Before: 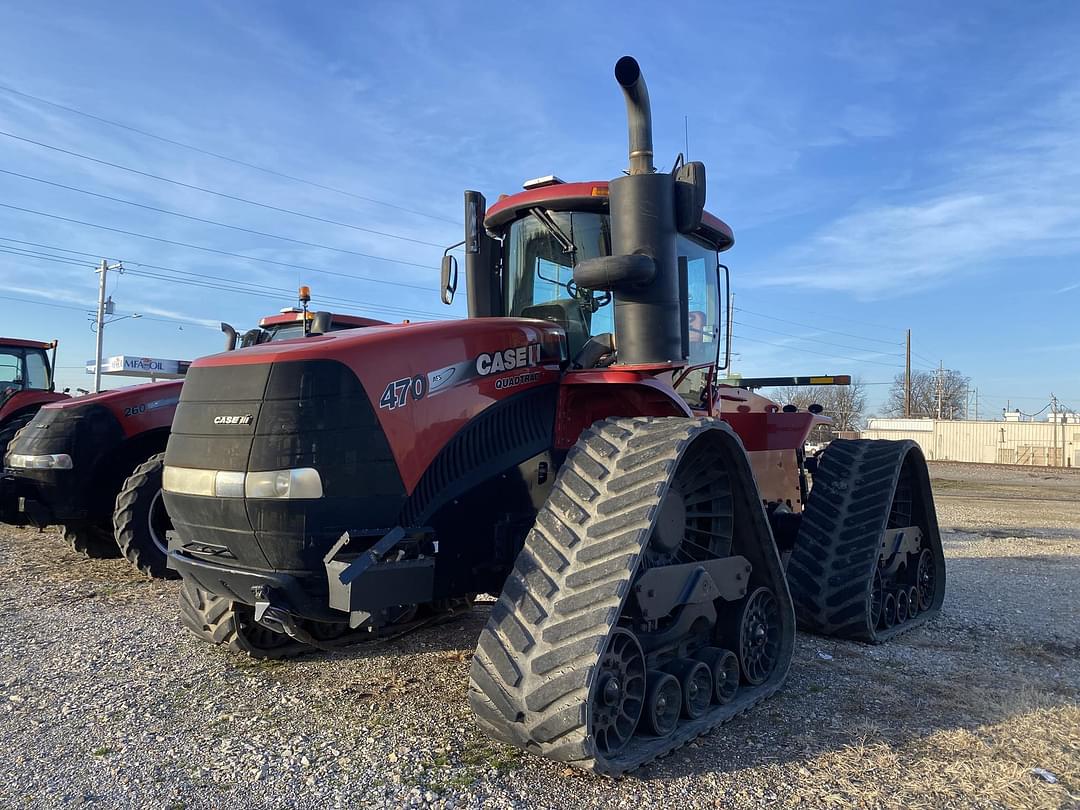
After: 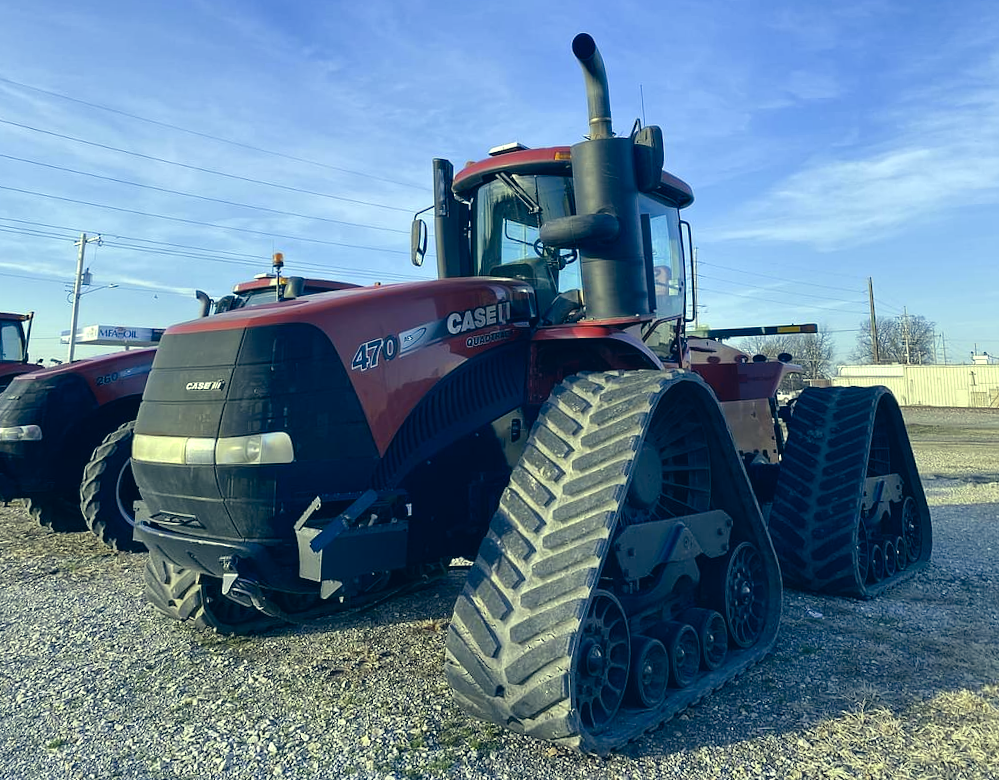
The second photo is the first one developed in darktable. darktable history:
color correction: highlights a* 10.32, highlights b* 14.66, shadows a* -9.59, shadows b* -15.02
color balance: mode lift, gamma, gain (sRGB), lift [0.997, 0.979, 1.021, 1.011], gamma [1, 1.084, 0.916, 0.998], gain [1, 0.87, 1.13, 1.101], contrast 4.55%, contrast fulcrum 38.24%, output saturation 104.09%
rotate and perspective: rotation -1.68°, lens shift (vertical) -0.146, crop left 0.049, crop right 0.912, crop top 0.032, crop bottom 0.96
